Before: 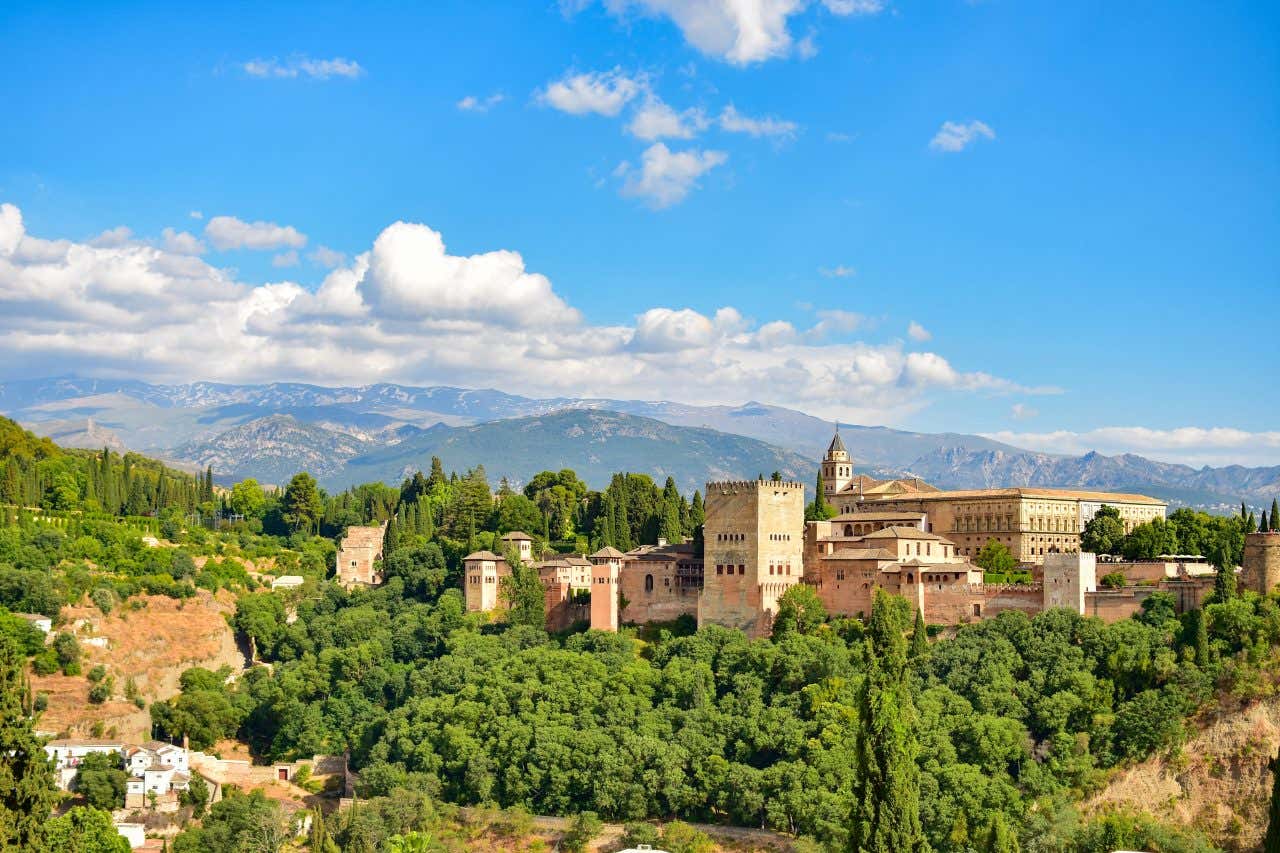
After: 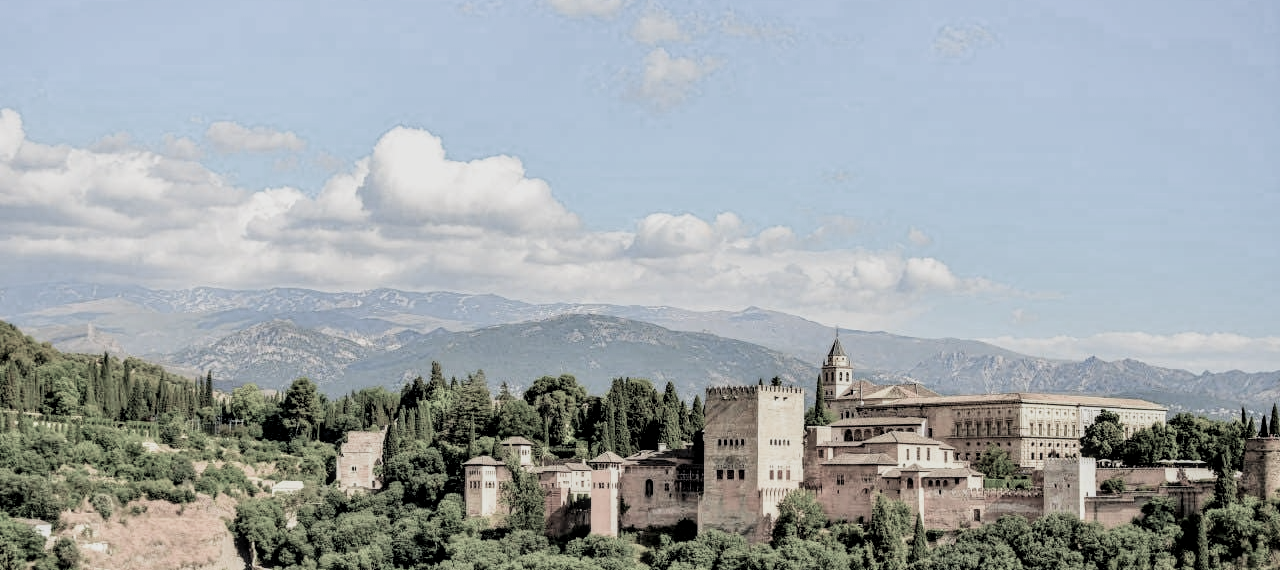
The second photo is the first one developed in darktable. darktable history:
filmic rgb: black relative exposure -5.08 EV, white relative exposure 3.96 EV, hardness 2.88, contrast 1.203, highlights saturation mix -29.52%, color science v4 (2020)
local contrast: on, module defaults
crop: top 11.165%, bottom 21.97%
